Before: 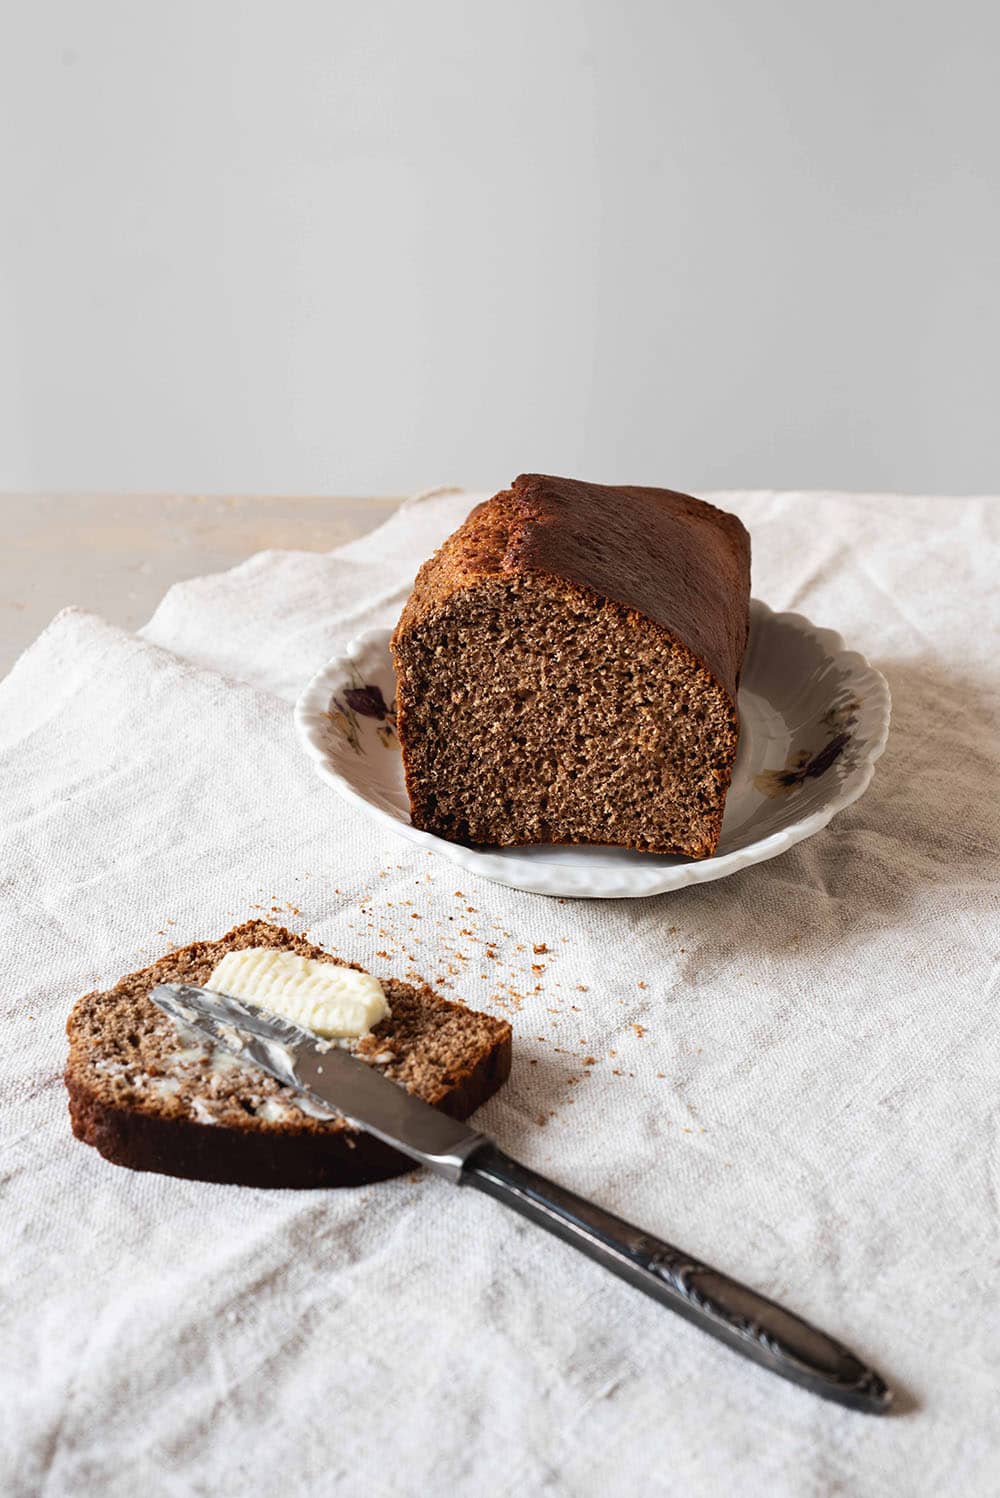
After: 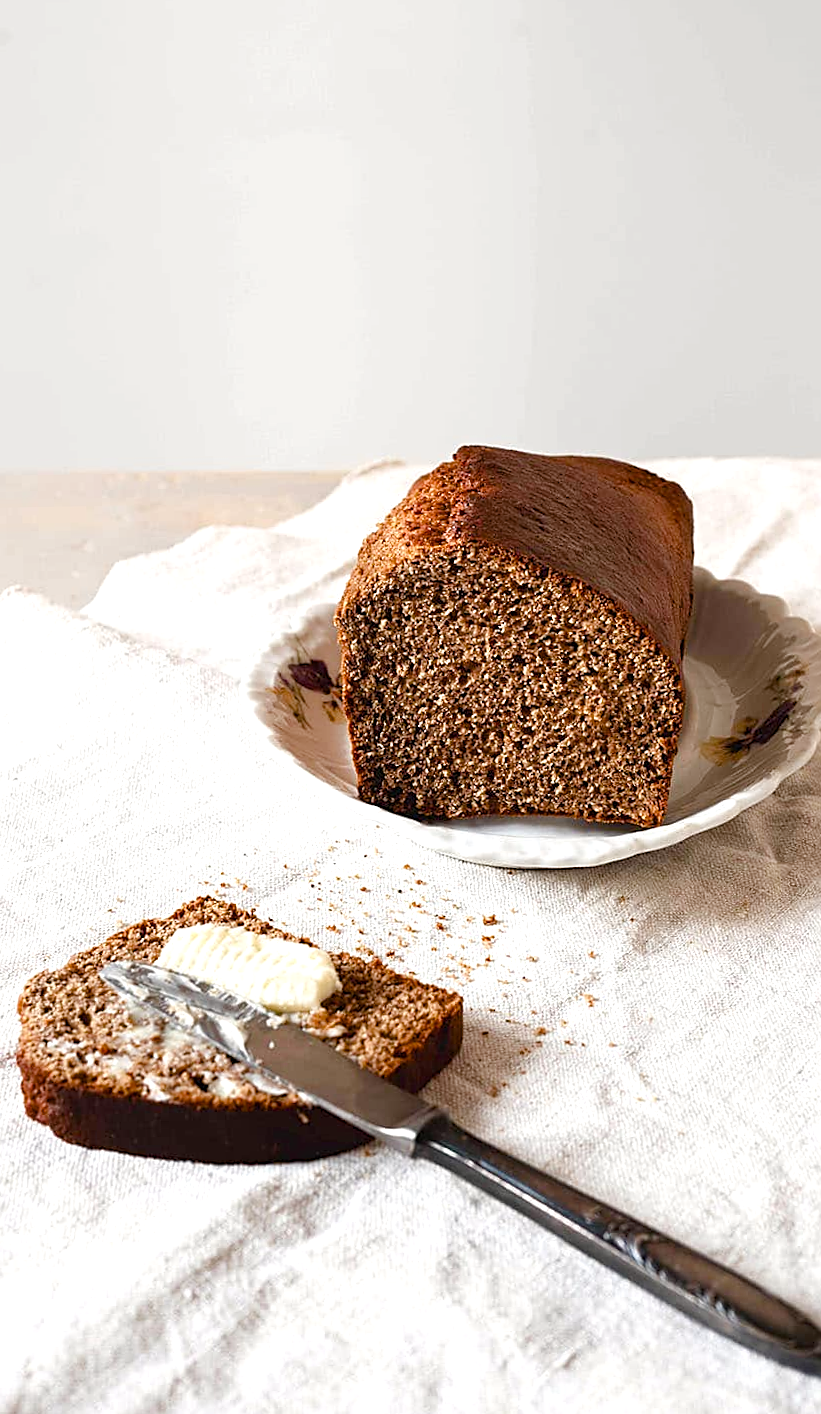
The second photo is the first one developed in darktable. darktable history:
sharpen: on, module defaults
color balance rgb: perceptual saturation grading › global saturation 20%, perceptual saturation grading › highlights -50%, perceptual saturation grading › shadows 30%, perceptual brilliance grading › global brilliance 10%, perceptual brilliance grading › shadows 15%
white balance: red 1.009, blue 0.985
crop and rotate: angle 1°, left 4.281%, top 0.642%, right 11.383%, bottom 2.486%
